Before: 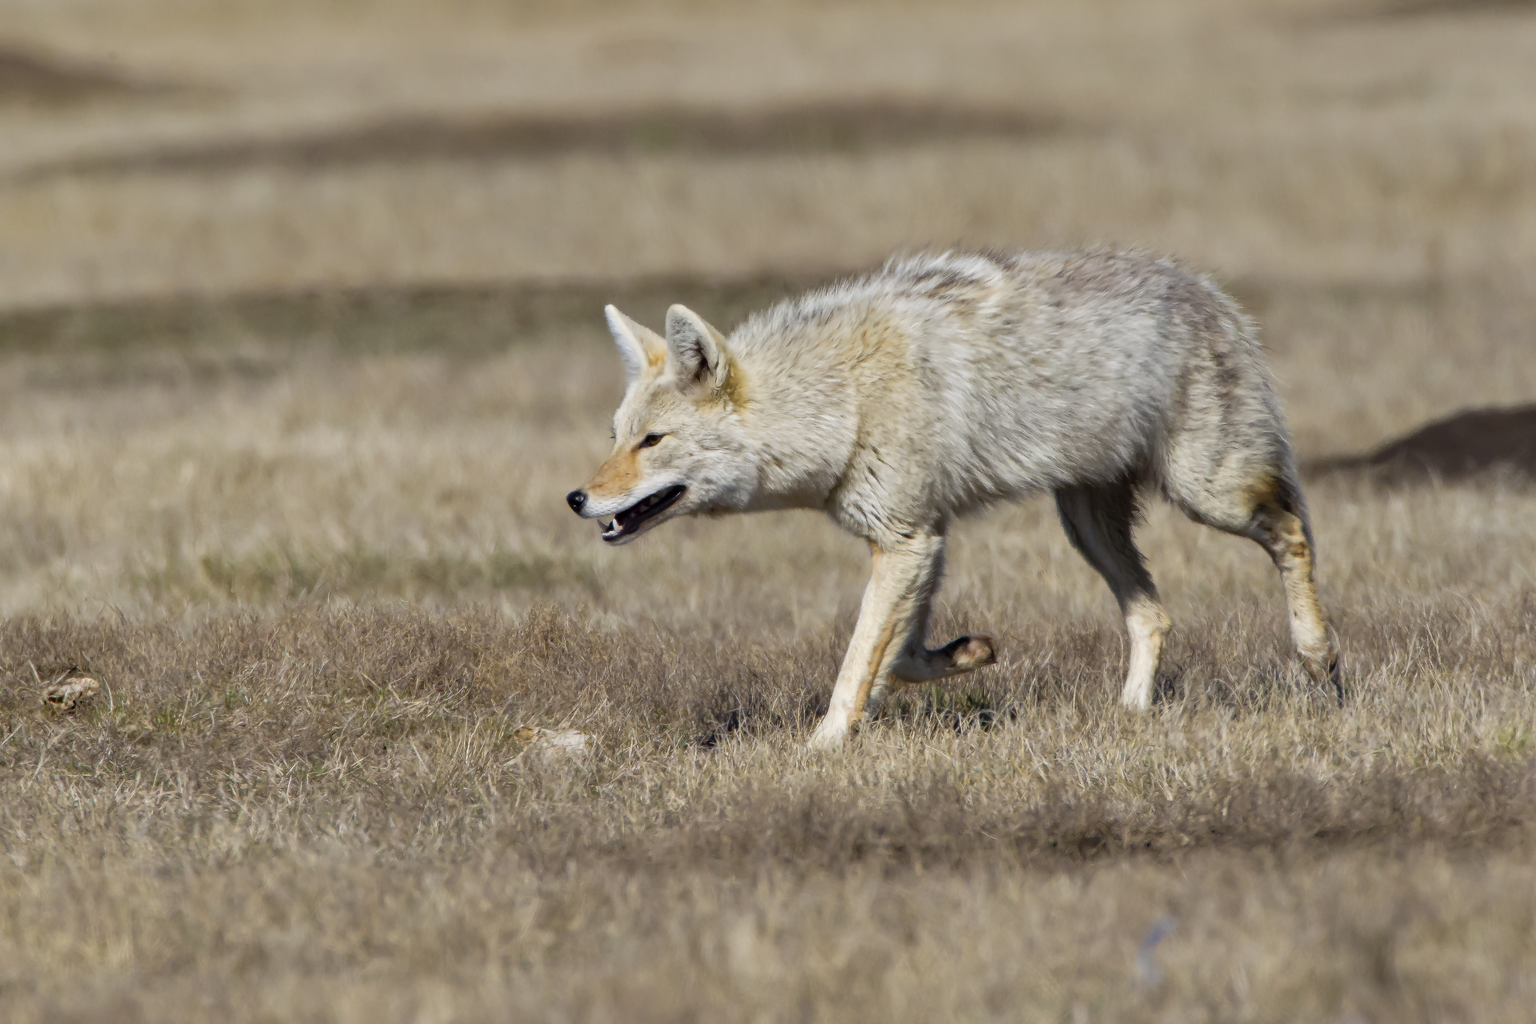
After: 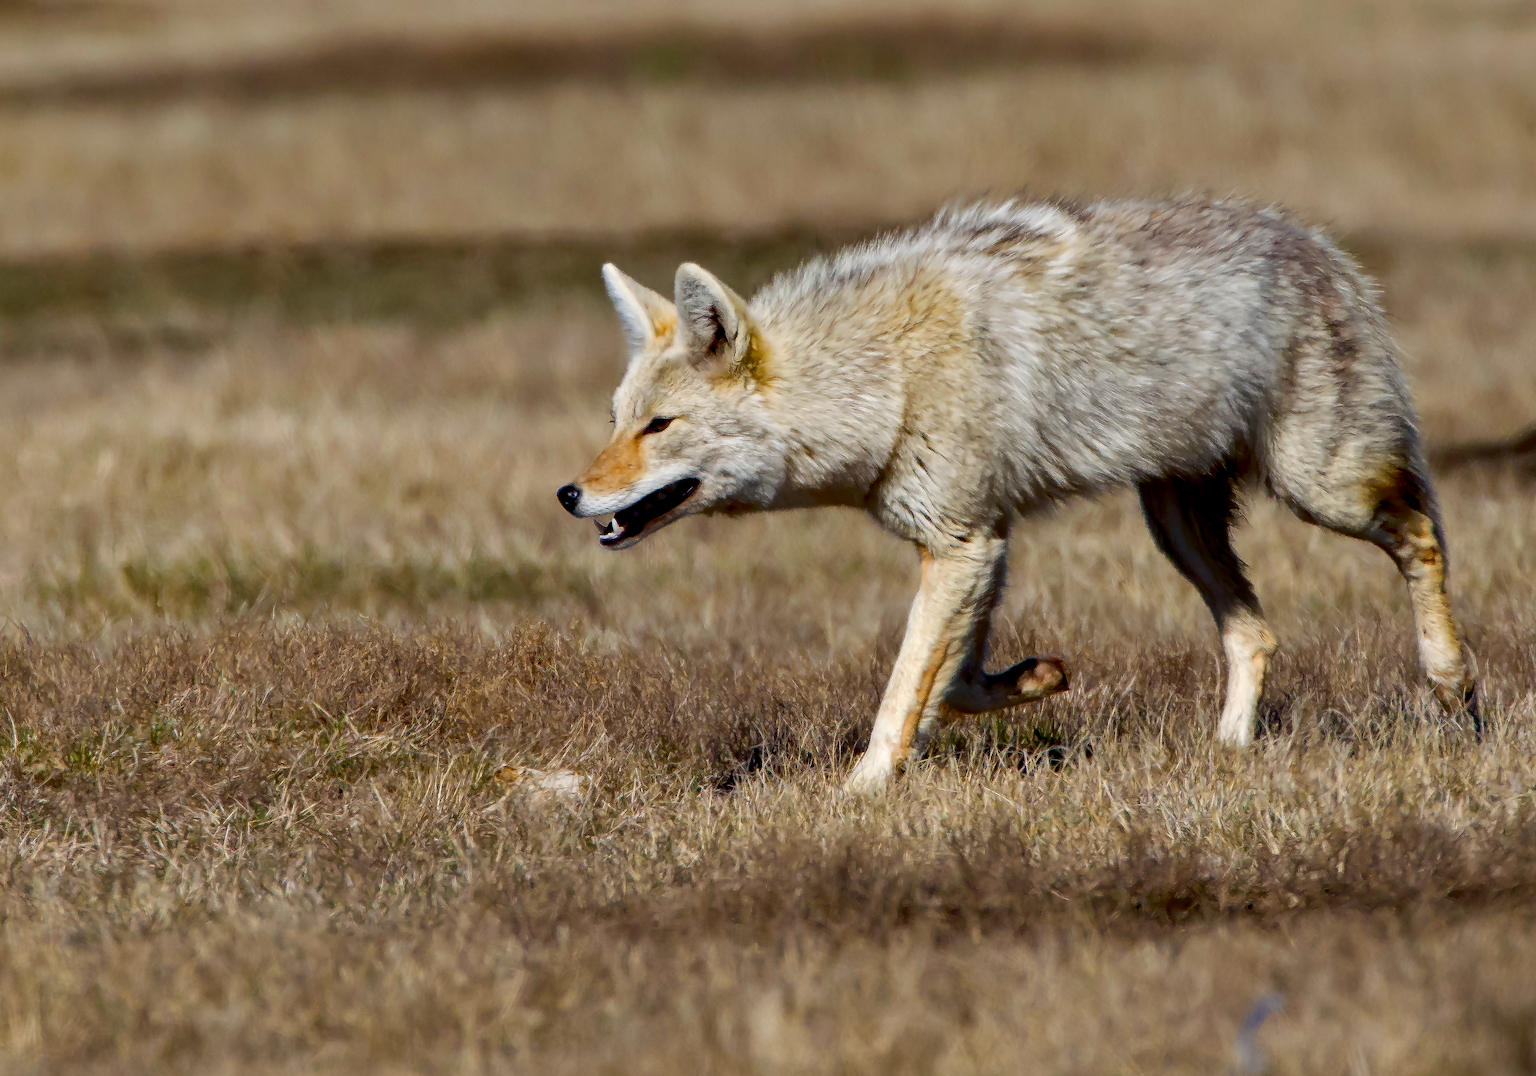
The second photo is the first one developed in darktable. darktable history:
crop: left 6.446%, top 8.188%, right 9.538%, bottom 3.548%
exposure: black level correction 0.009, exposure -0.637 EV, compensate highlight preservation false
contrast brightness saturation: contrast 0.12, brightness -0.12, saturation 0.2
levels: mode automatic
